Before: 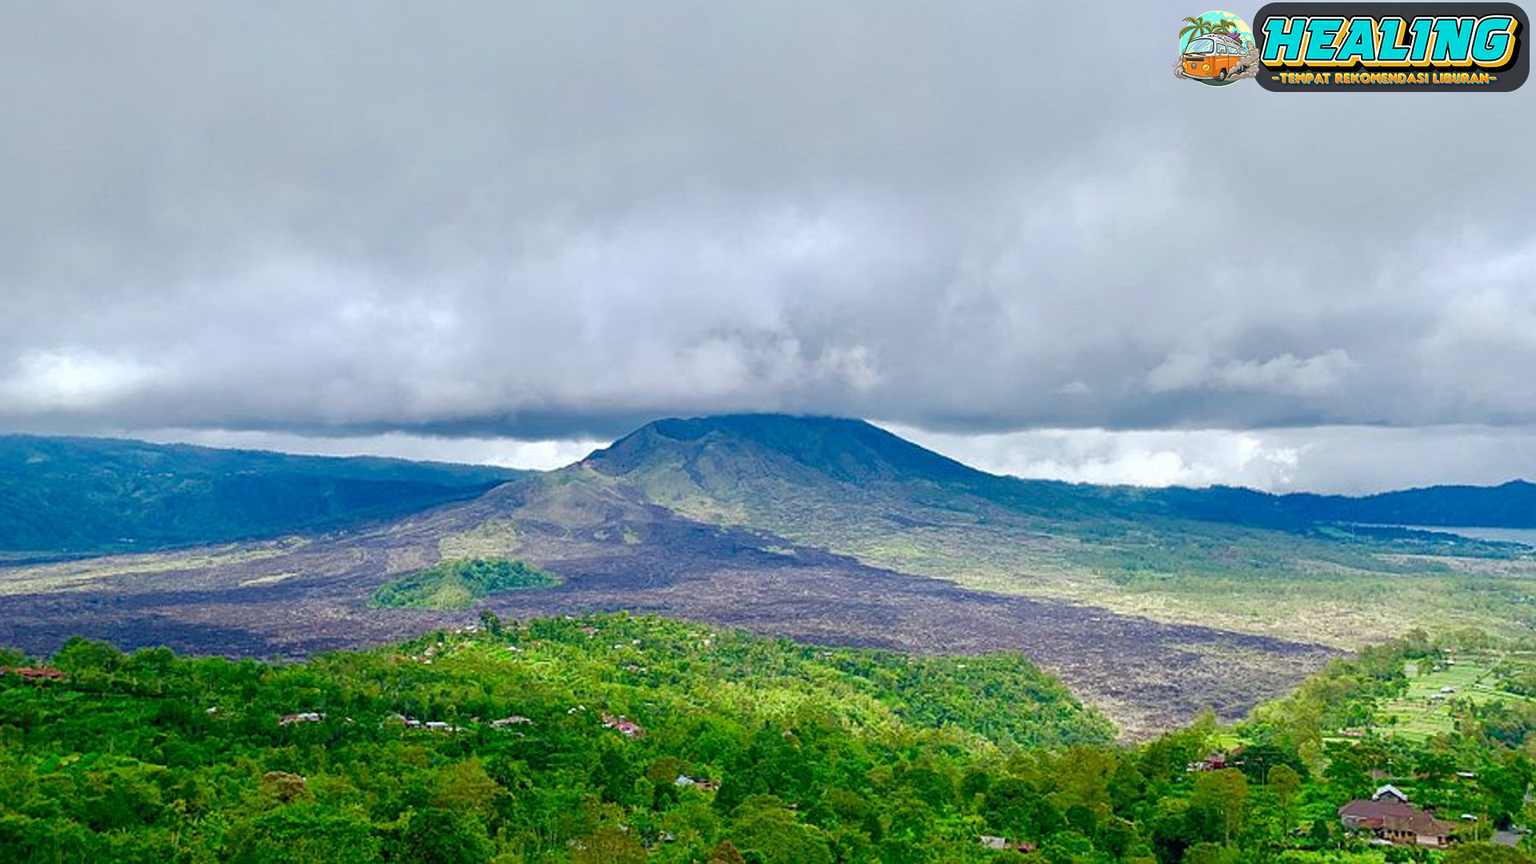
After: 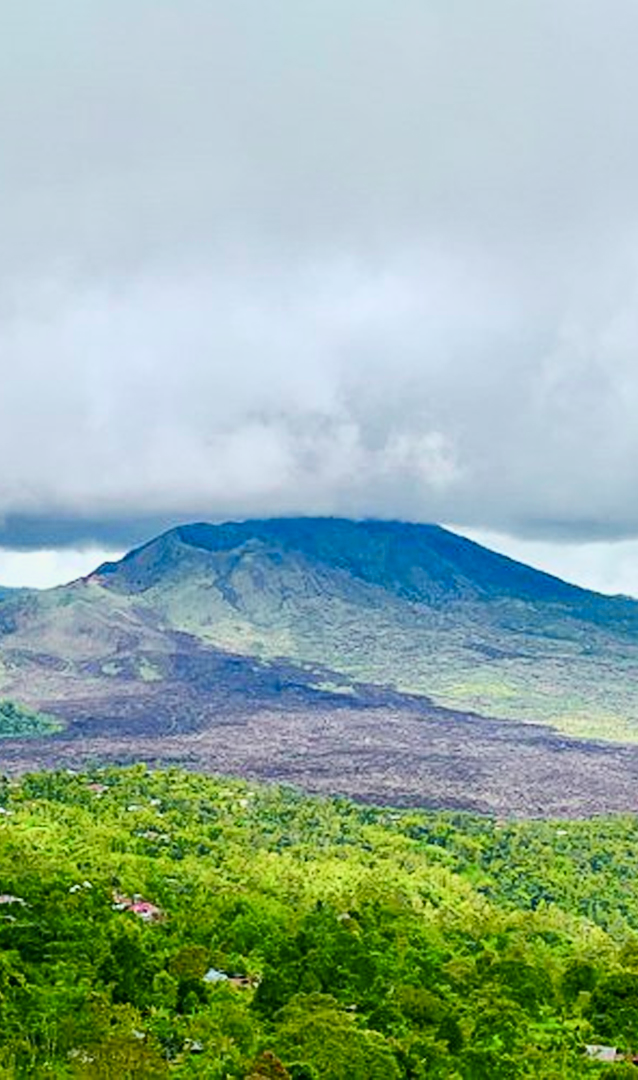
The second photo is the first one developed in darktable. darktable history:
tone curve: curves: ch0 [(0, 0.012) (0.031, 0.02) (0.12, 0.083) (0.193, 0.171) (0.277, 0.279) (0.45, 0.52) (0.568, 0.676) (0.678, 0.777) (0.875, 0.92) (1, 0.965)]; ch1 [(0, 0) (0.243, 0.245) (0.402, 0.41) (0.493, 0.486) (0.508, 0.507) (0.531, 0.53) (0.551, 0.564) (0.646, 0.672) (0.694, 0.732) (1, 1)]; ch2 [(0, 0) (0.249, 0.216) (0.356, 0.343) (0.424, 0.442) (0.476, 0.482) (0.498, 0.502) (0.517, 0.517) (0.532, 0.545) (0.562, 0.575) (0.614, 0.644) (0.706, 0.748) (0.808, 0.809) (0.991, 0.968)], color space Lab, independent channels, preserve colors none
crop: left 33.36%, right 33.36%
